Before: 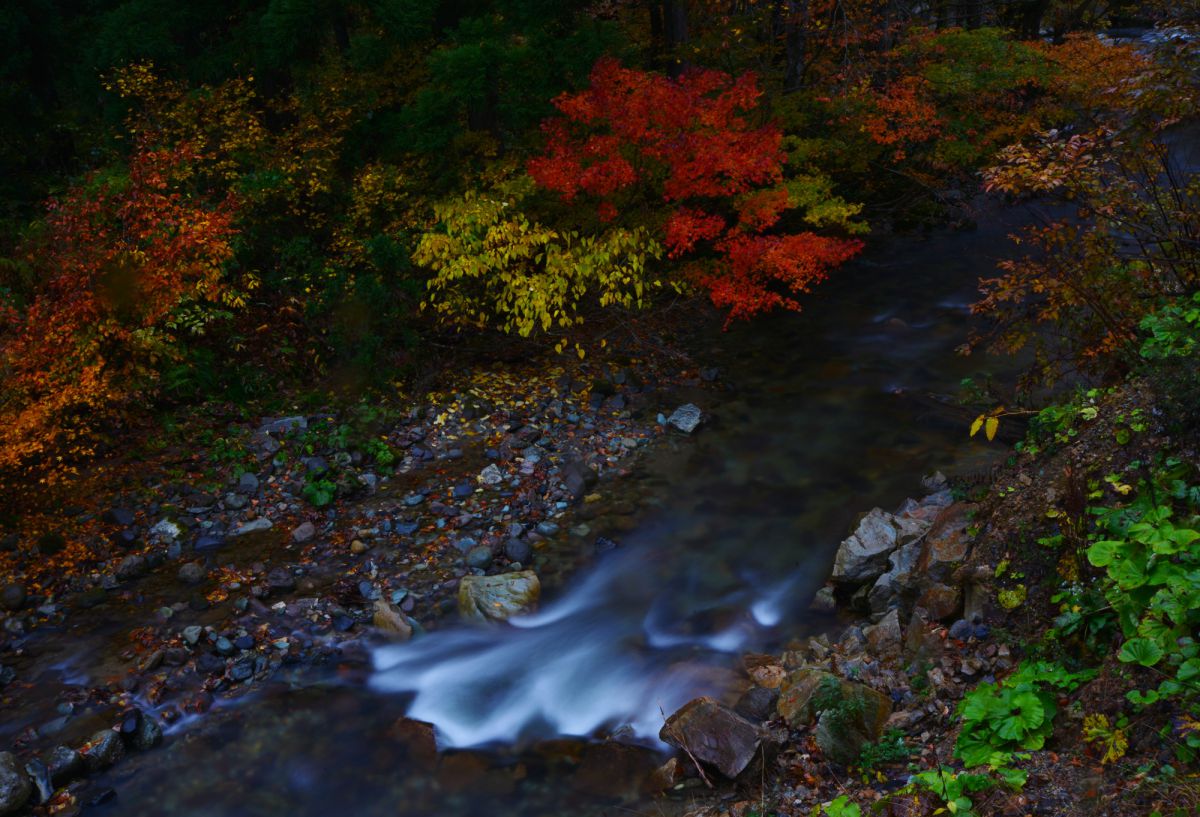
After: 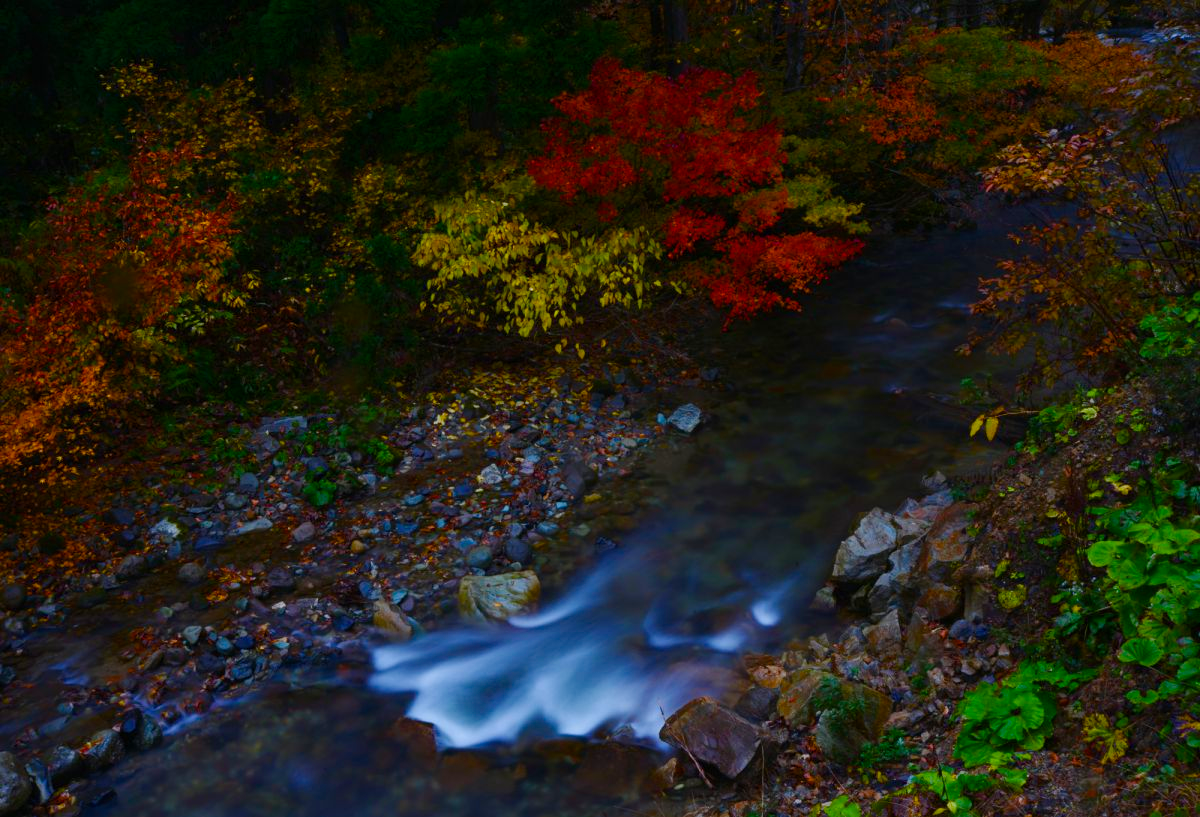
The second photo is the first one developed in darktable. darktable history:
color balance rgb: perceptual saturation grading › global saturation 27.328%, perceptual saturation grading › highlights -28.728%, perceptual saturation grading › mid-tones 15.324%, perceptual saturation grading › shadows 33.535%
